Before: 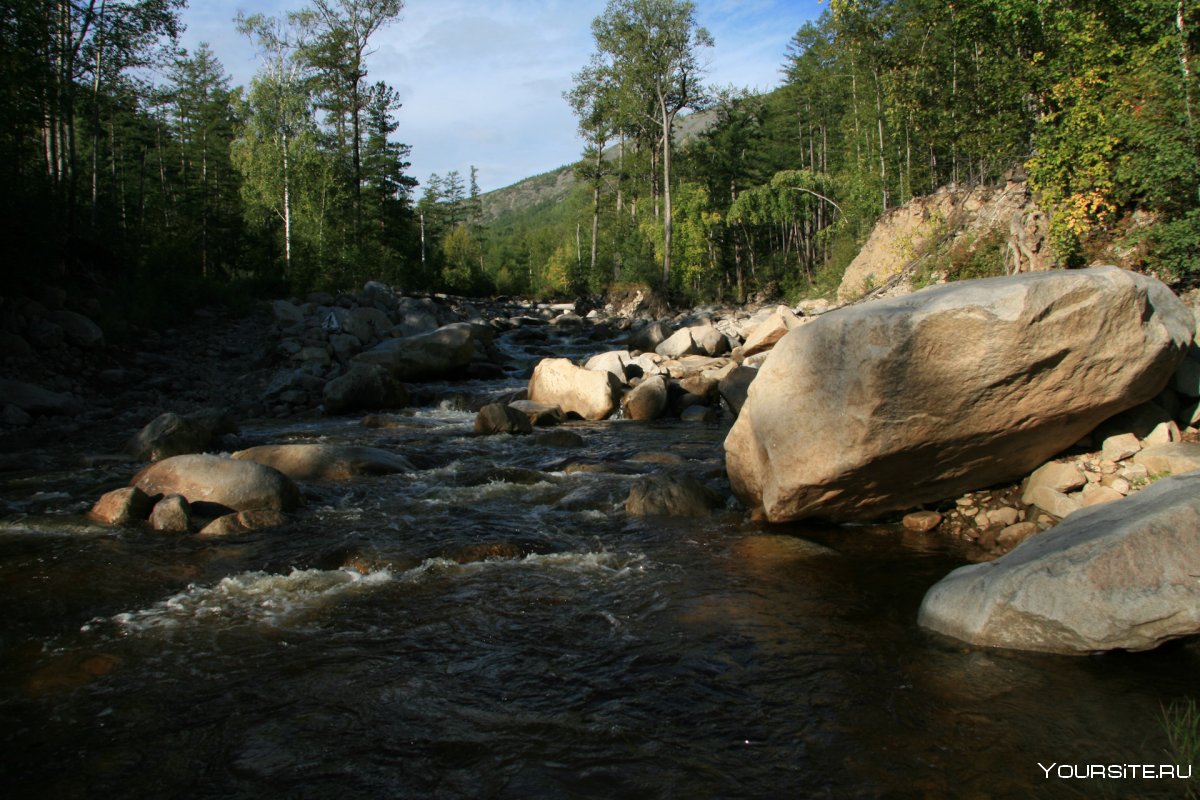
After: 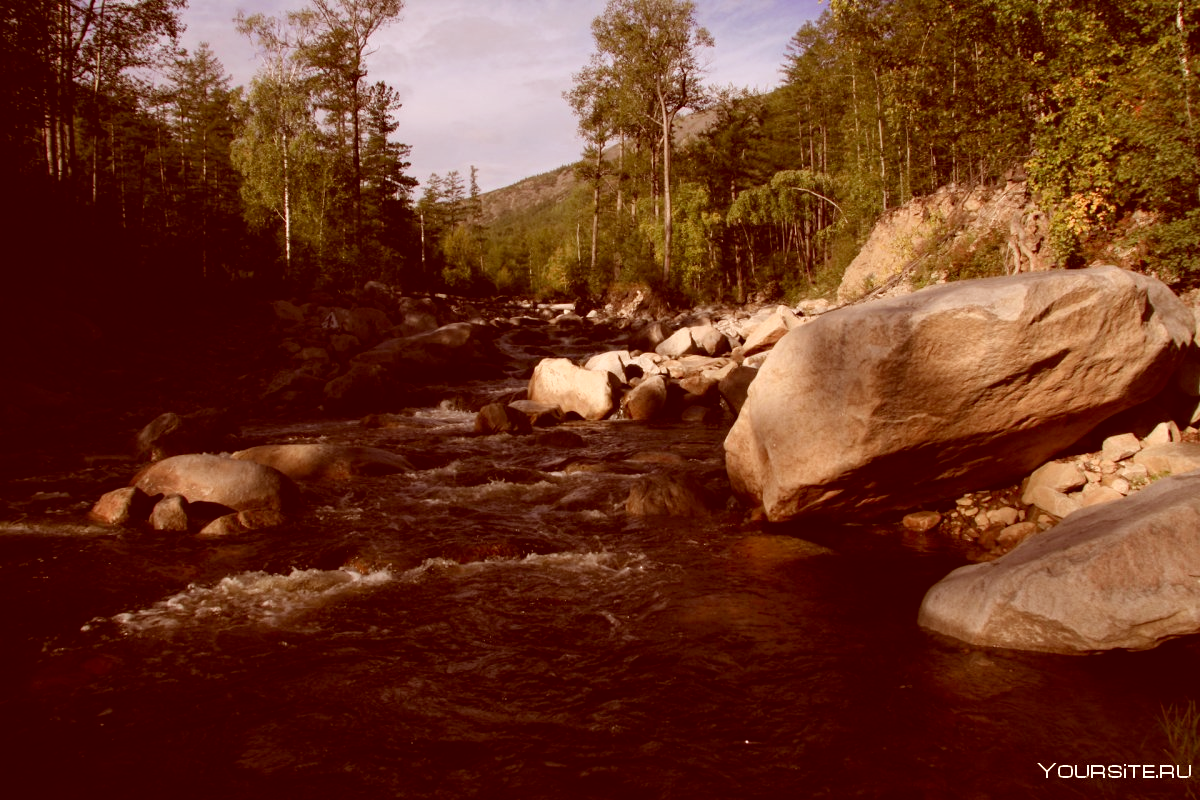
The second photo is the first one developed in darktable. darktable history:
color correction: highlights a* 9.03, highlights b* 8.71, shadows a* 40, shadows b* 40, saturation 0.8
white balance: red 0.986, blue 1.01
